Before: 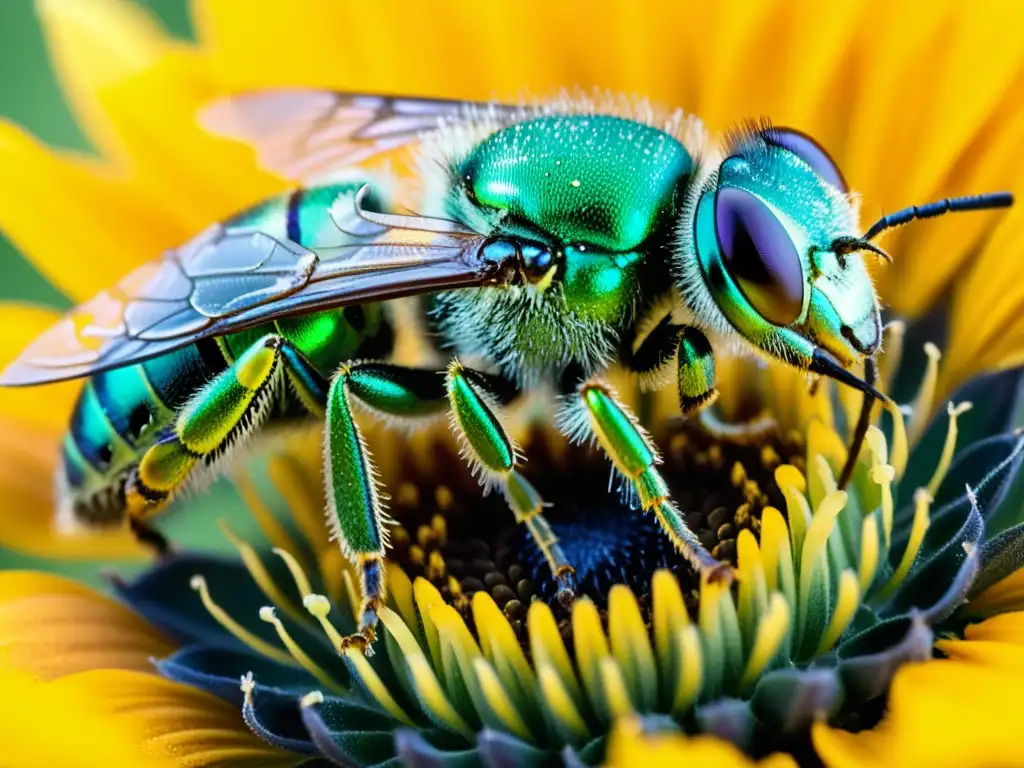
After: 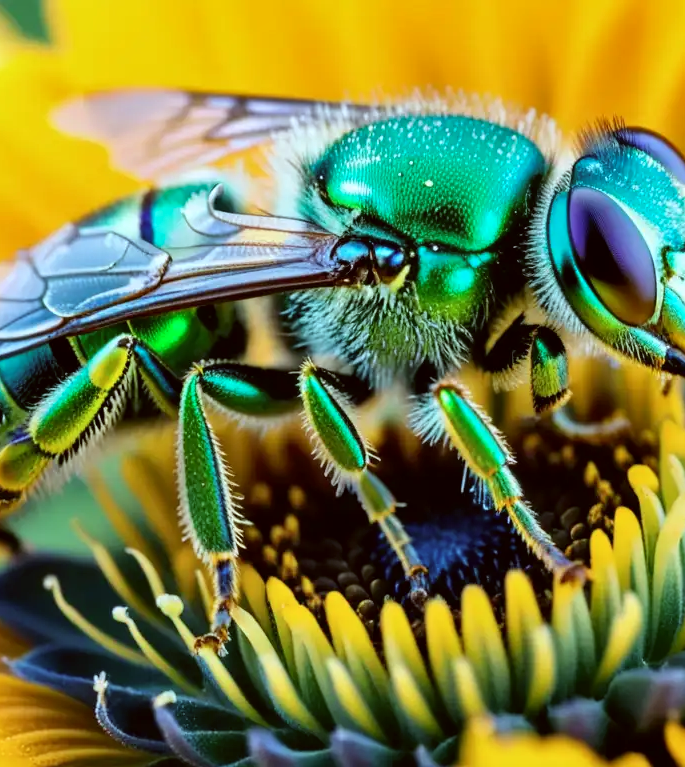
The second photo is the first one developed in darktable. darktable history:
crop and rotate: left 14.419%, right 18.62%
color correction: highlights a* -4.89, highlights b* -3.81, shadows a* 3.81, shadows b* 4.46
shadows and highlights: shadows 52.22, highlights -28.42, soften with gaussian
